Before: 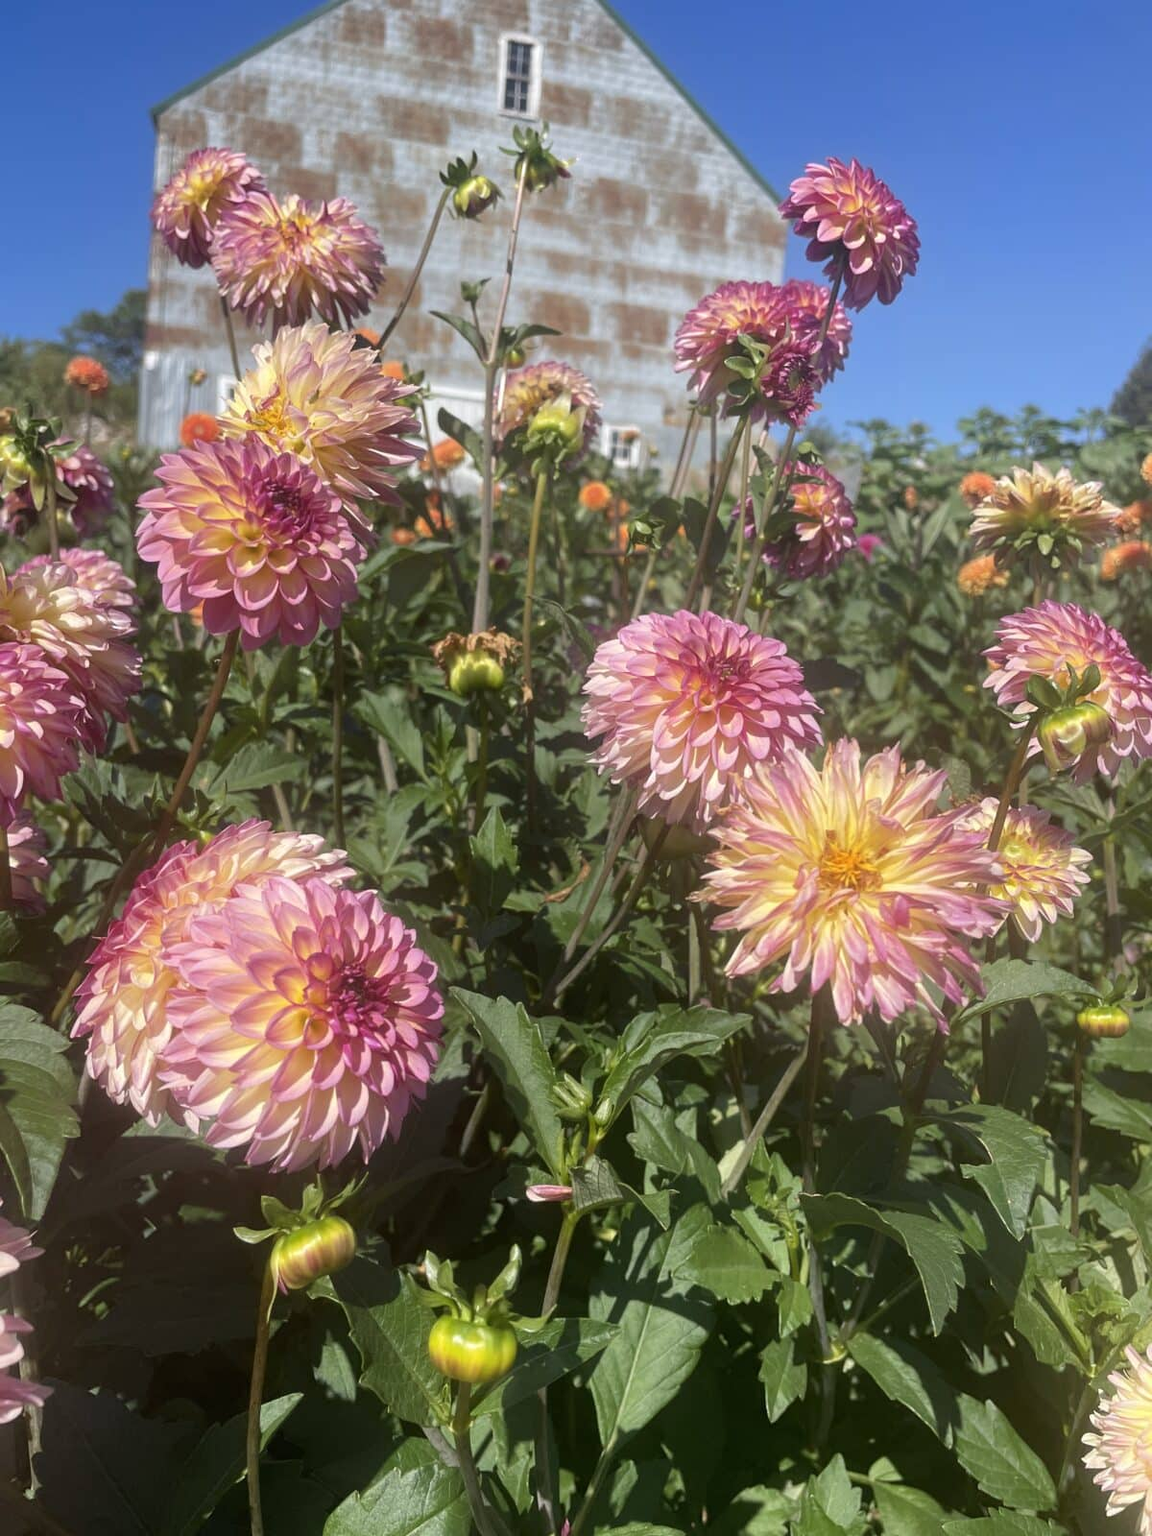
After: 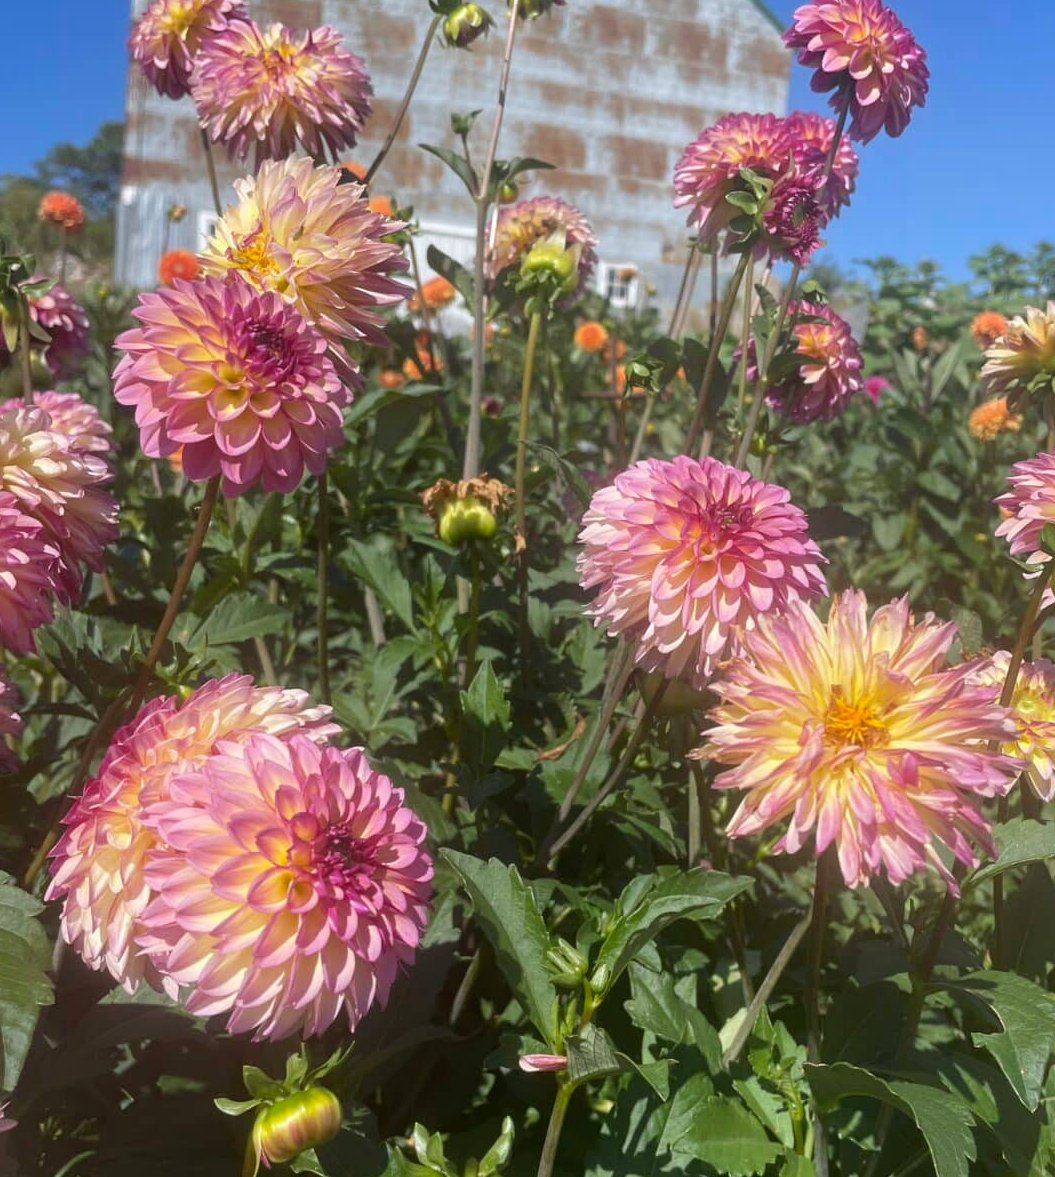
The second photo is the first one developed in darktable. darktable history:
crop and rotate: left 2.425%, top 11.305%, right 9.6%, bottom 15.08%
white balance: red 0.988, blue 1.017
